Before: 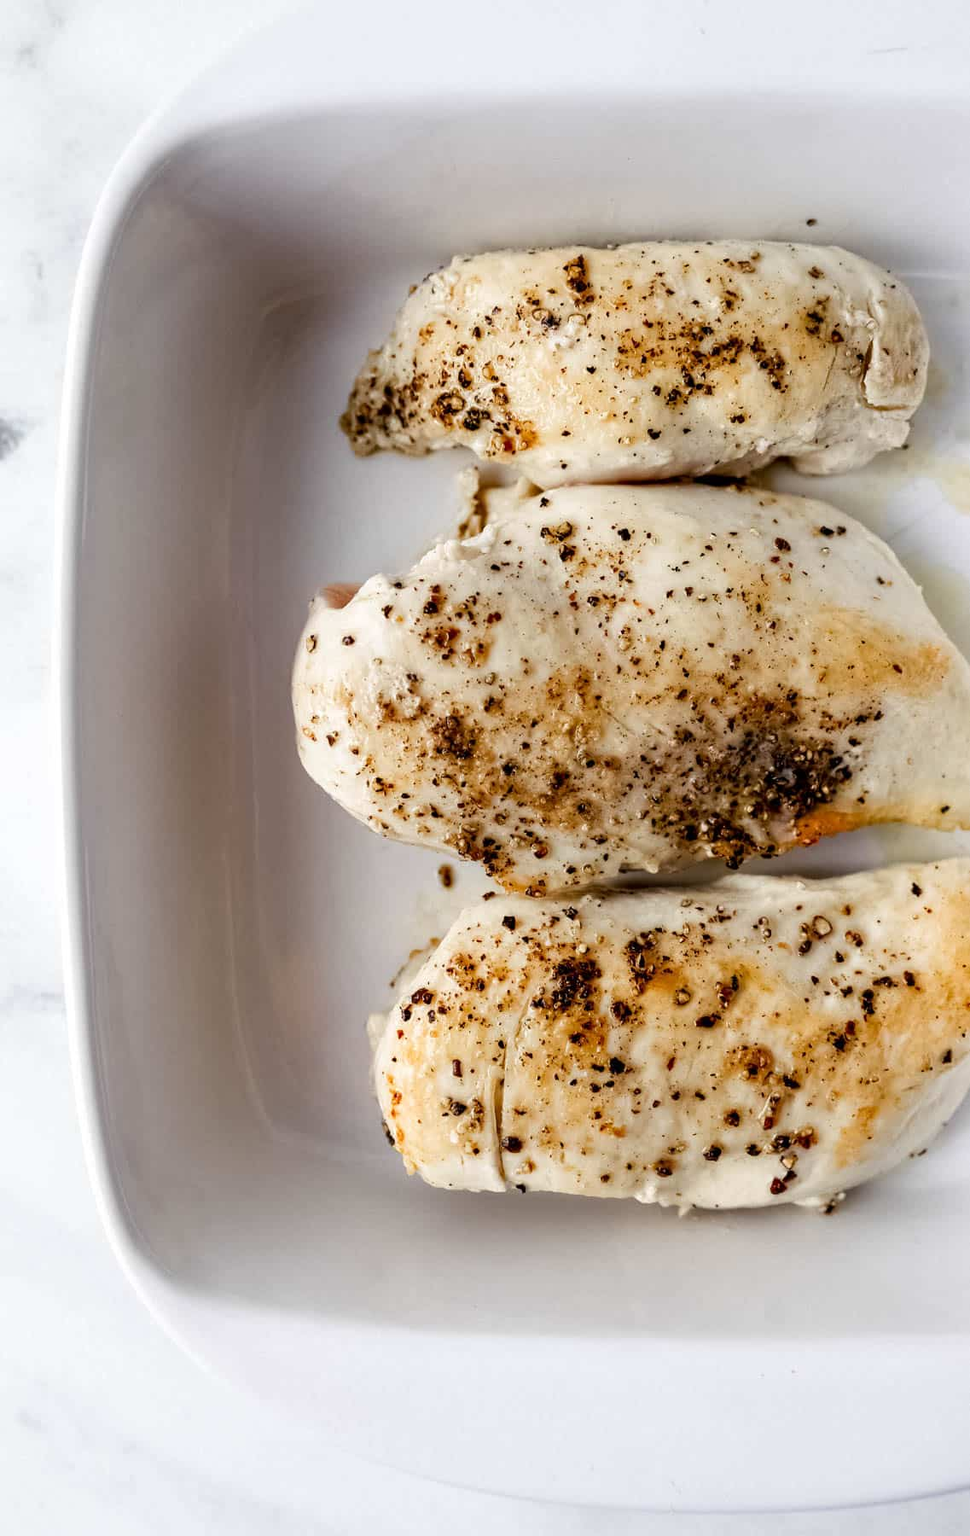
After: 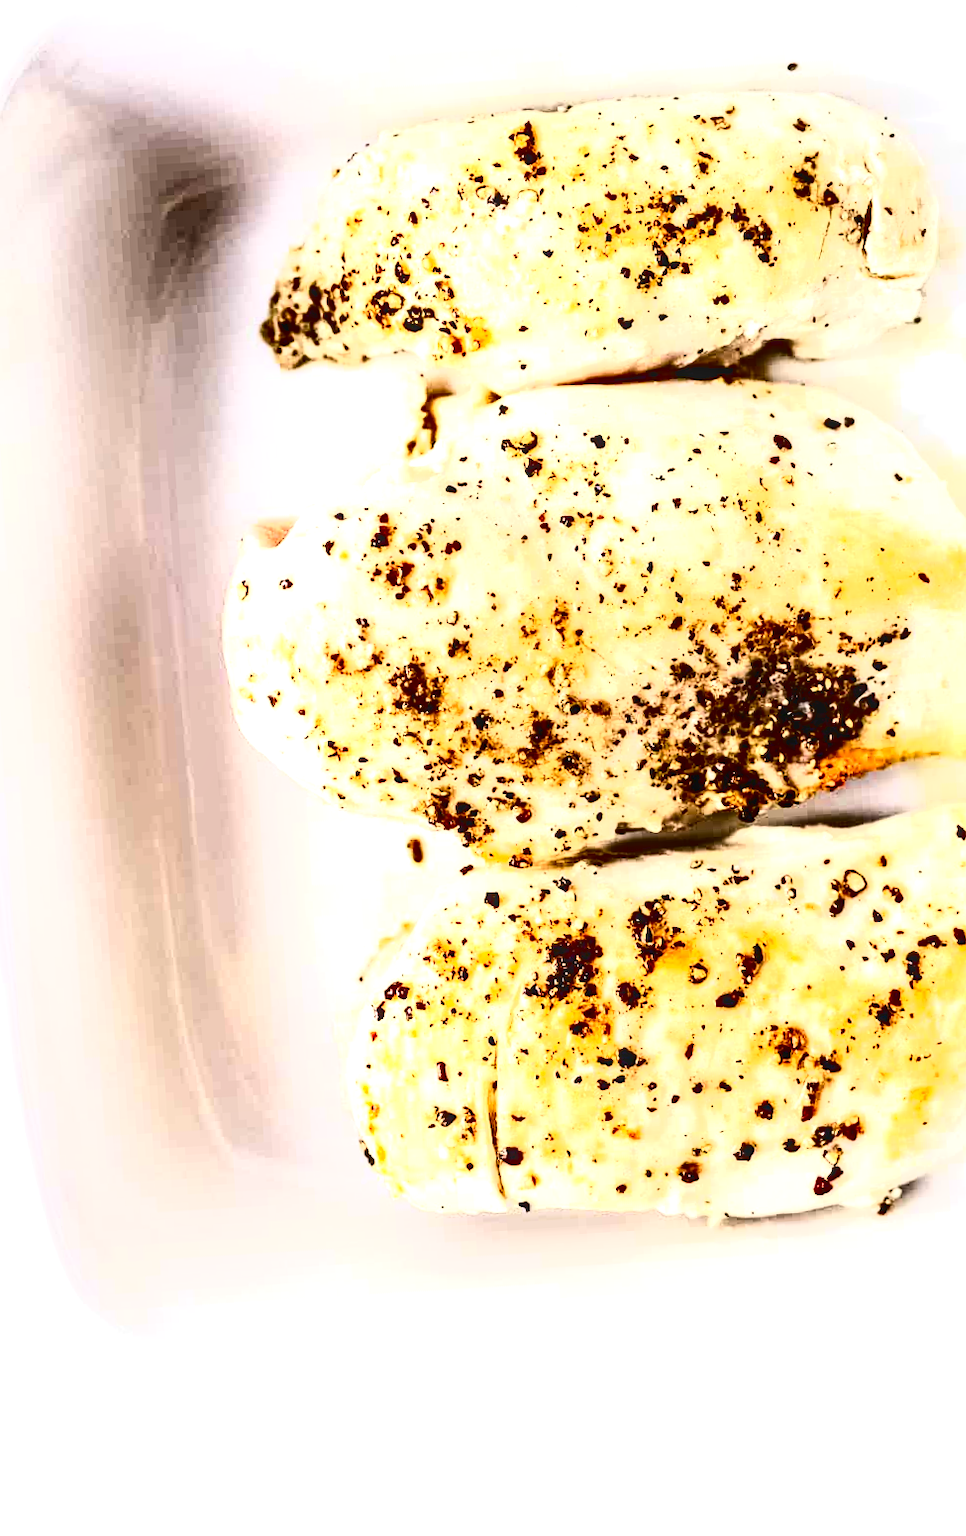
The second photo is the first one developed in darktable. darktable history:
crop and rotate: angle 3.49°, left 5.99%, top 5.685%
local contrast: detail 130%
exposure: black level correction 0.001, exposure 1.398 EV, compensate highlight preservation false
tone curve: curves: ch0 [(0, 0) (0.003, 0.007) (0.011, 0.009) (0.025, 0.01) (0.044, 0.012) (0.069, 0.013) (0.1, 0.014) (0.136, 0.021) (0.177, 0.038) (0.224, 0.06) (0.277, 0.099) (0.335, 0.16) (0.399, 0.227) (0.468, 0.329) (0.543, 0.45) (0.623, 0.594) (0.709, 0.756) (0.801, 0.868) (0.898, 0.971) (1, 1)], color space Lab, independent channels, preserve colors none
contrast brightness saturation: contrast 0.311, brightness -0.066, saturation 0.172
levels: levels [0, 0.499, 1]
